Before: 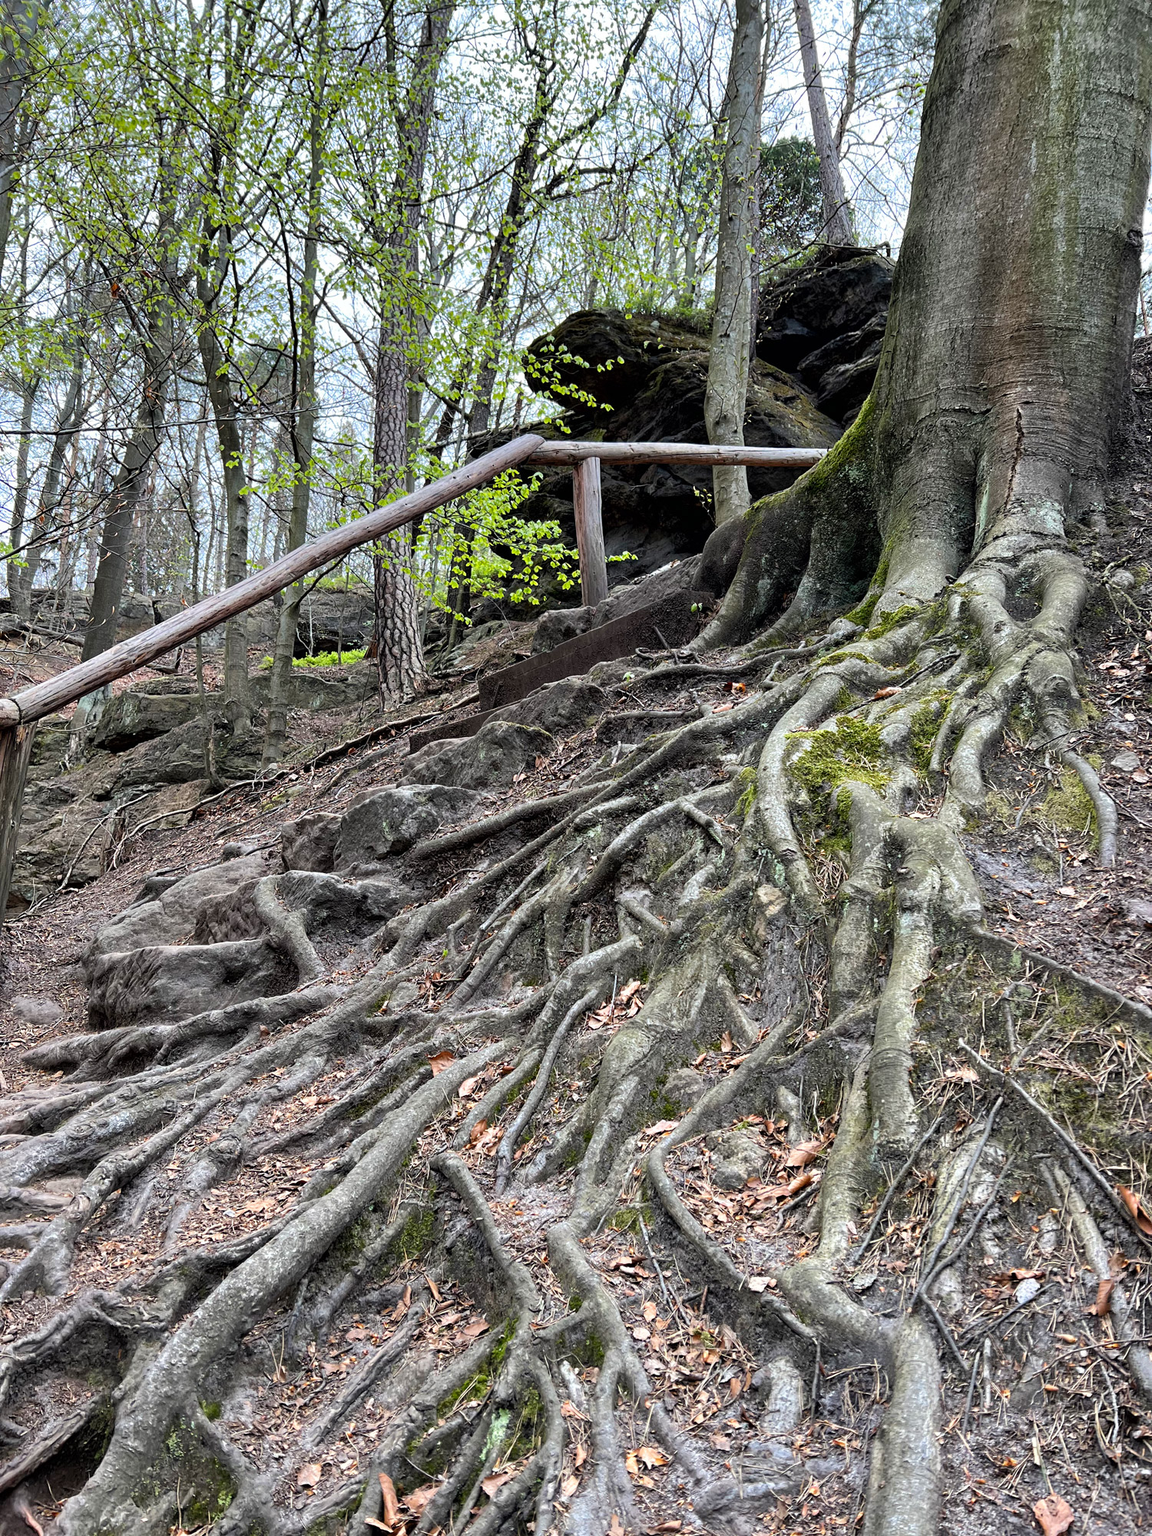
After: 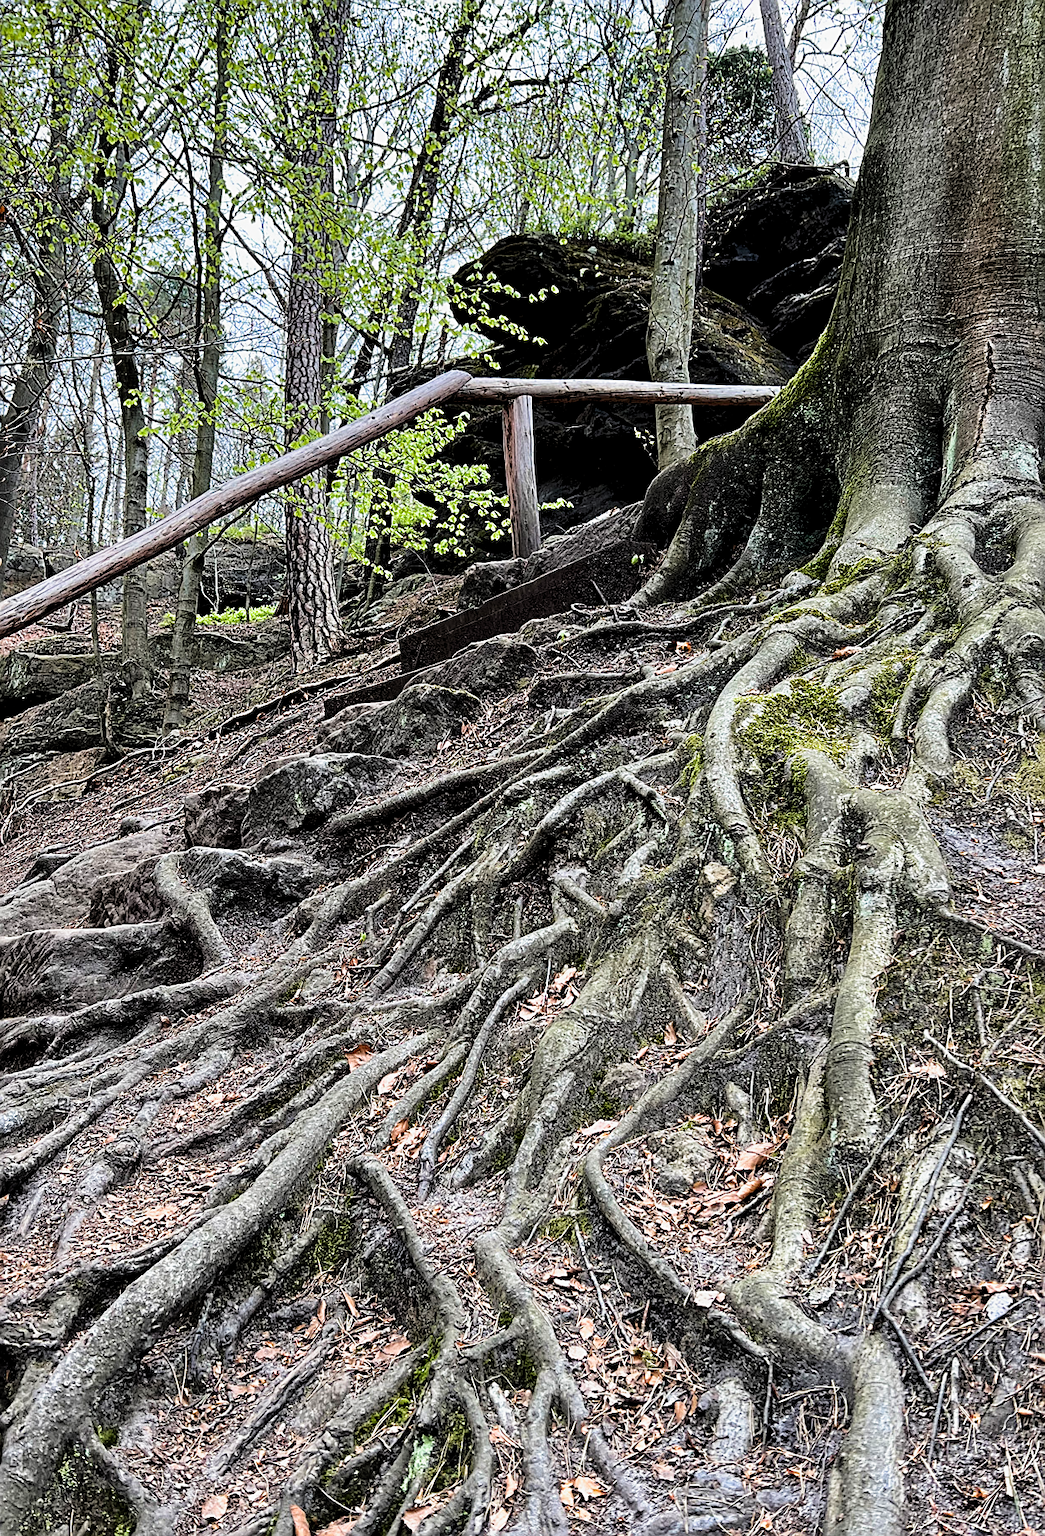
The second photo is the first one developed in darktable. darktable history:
sharpen: amount 0.749
crop: left 9.828%, top 6.245%, right 7.062%, bottom 2.204%
velvia: strength 15.68%
filmic rgb: middle gray luminance 8.98%, black relative exposure -6.32 EV, white relative exposure 2.73 EV, target black luminance 0%, hardness 4.73, latitude 73.93%, contrast 1.337, shadows ↔ highlights balance 9.81%, color science v5 (2021), contrast in shadows safe, contrast in highlights safe
tone equalizer: -8 EV -1.8 EV, -7 EV -1.13 EV, -6 EV -1.65 EV
